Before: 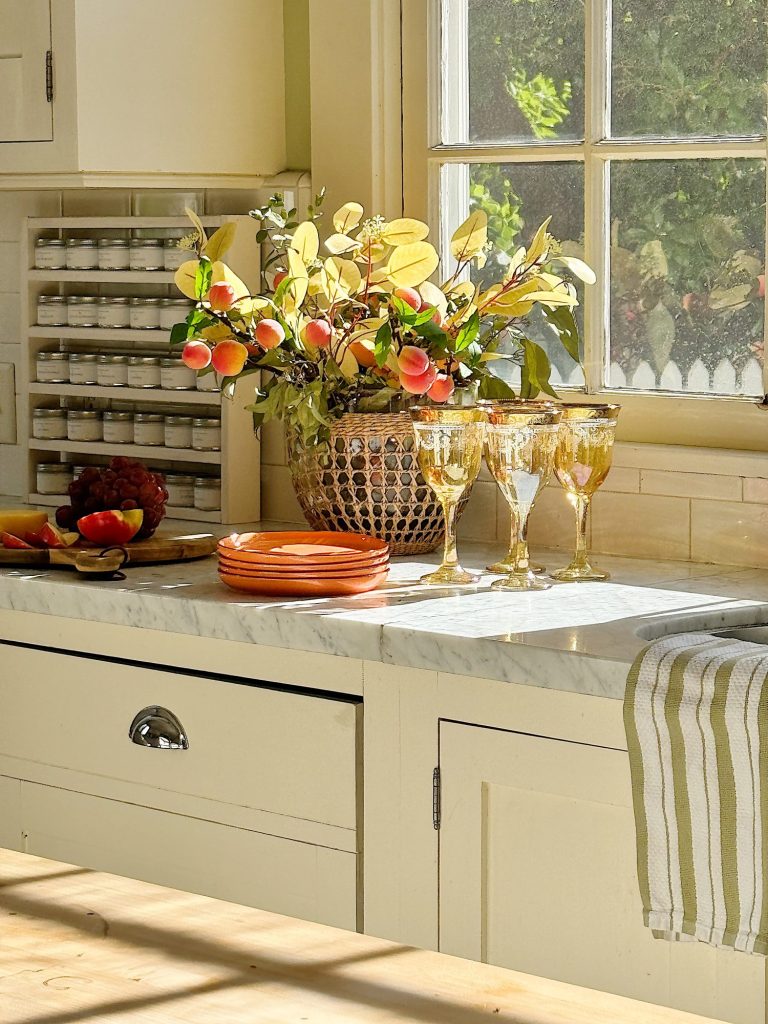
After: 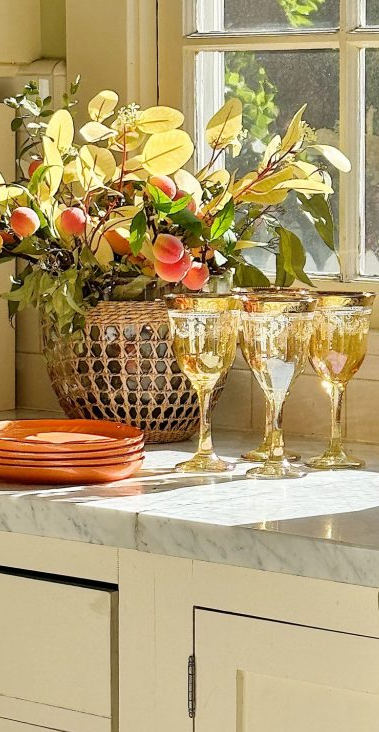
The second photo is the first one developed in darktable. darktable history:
crop: left 31.964%, top 10.96%, right 18.67%, bottom 17.519%
